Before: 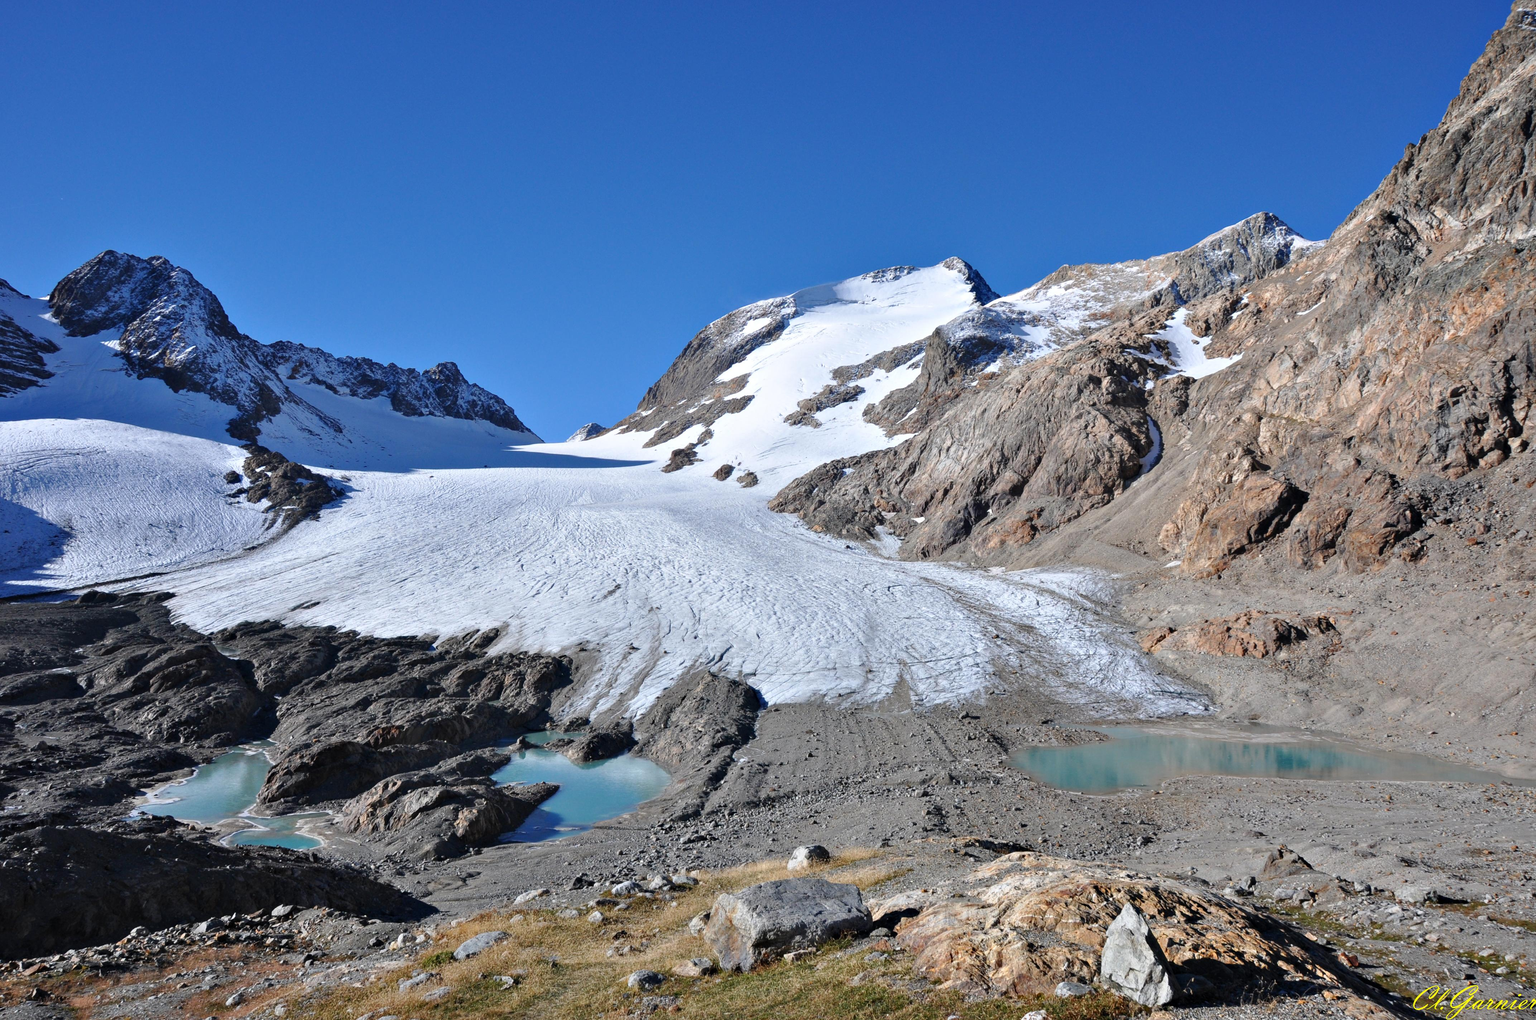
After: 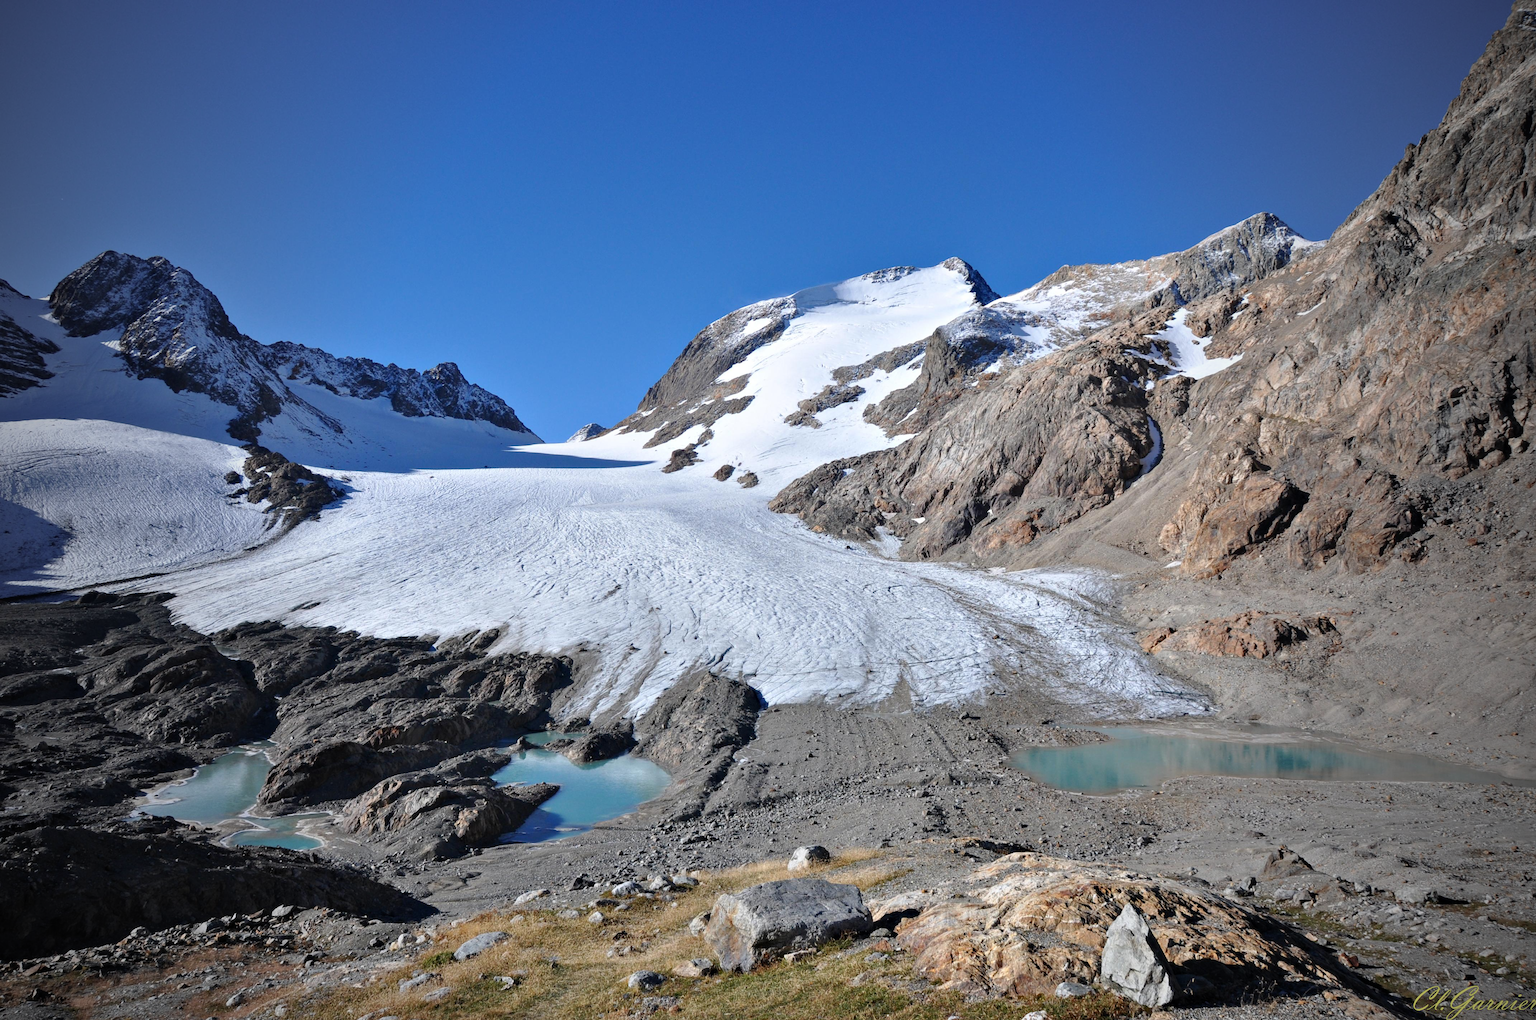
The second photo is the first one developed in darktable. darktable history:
vignetting: fall-off start 72.16%, fall-off radius 107.67%, brightness -0.892, width/height ratio 0.736
